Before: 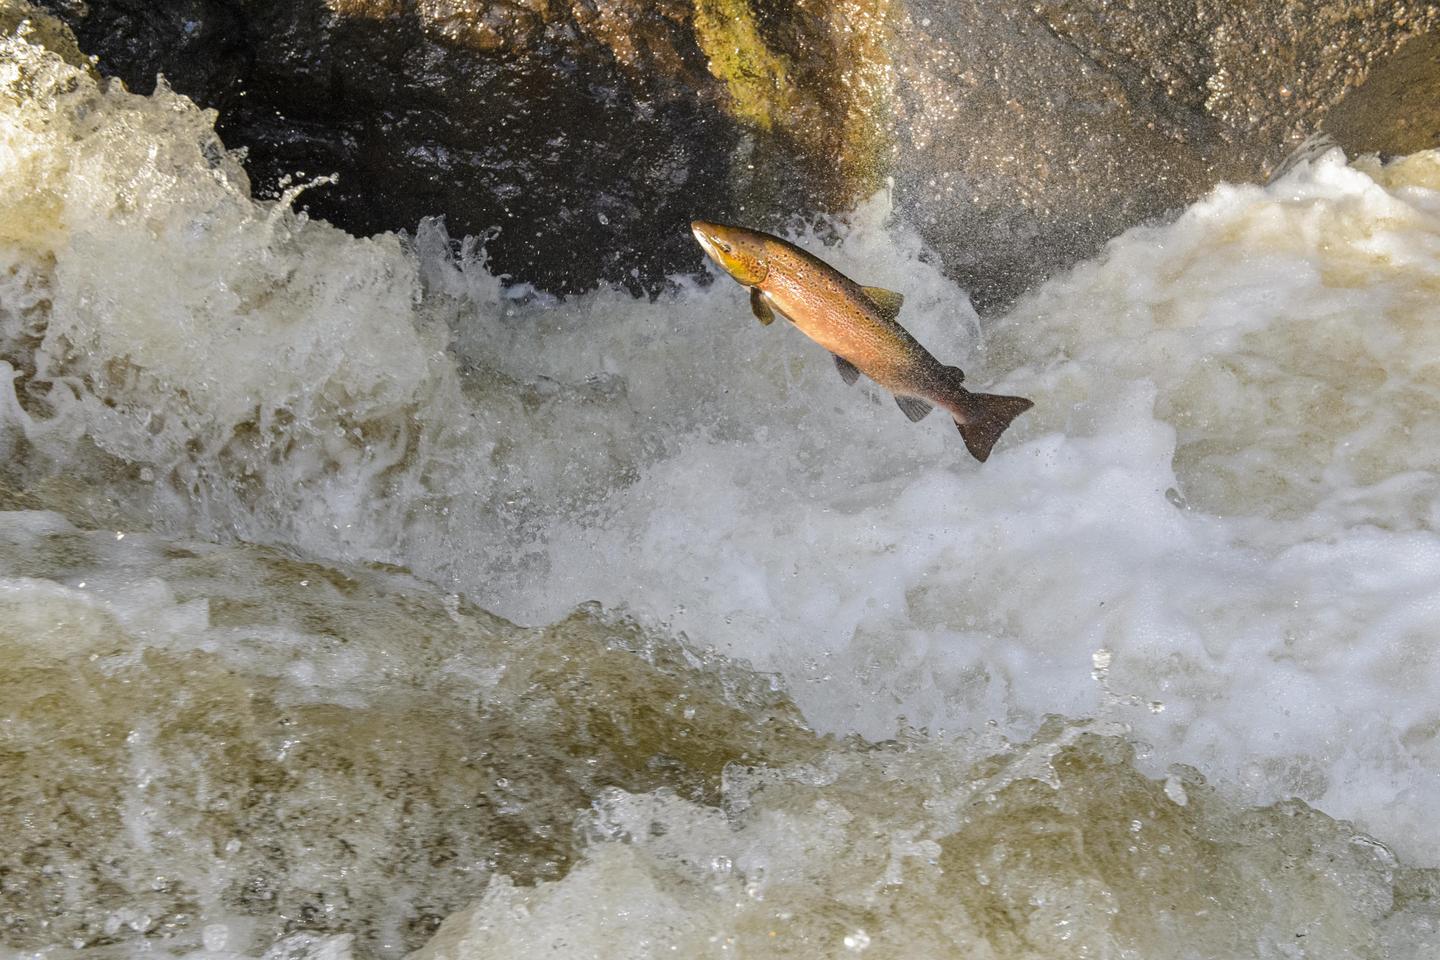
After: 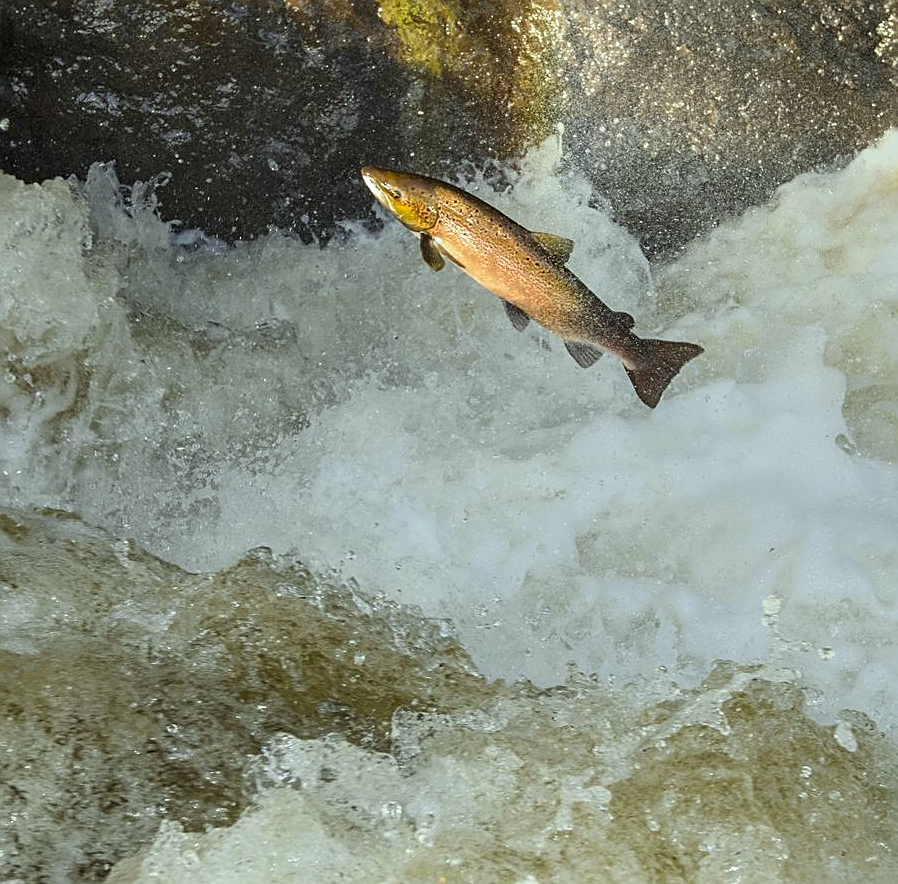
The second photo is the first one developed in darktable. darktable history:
tone equalizer: -7 EV -0.63 EV, -6 EV 1 EV, -5 EV -0.45 EV, -4 EV 0.43 EV, -3 EV 0.41 EV, -2 EV 0.15 EV, -1 EV -0.15 EV, +0 EV -0.39 EV, smoothing diameter 25%, edges refinement/feathering 10, preserve details guided filter
crop and rotate: left 22.918%, top 5.629%, right 14.711%, bottom 2.247%
sharpen: on, module defaults
color correction: highlights a* -8, highlights b* 3.1
